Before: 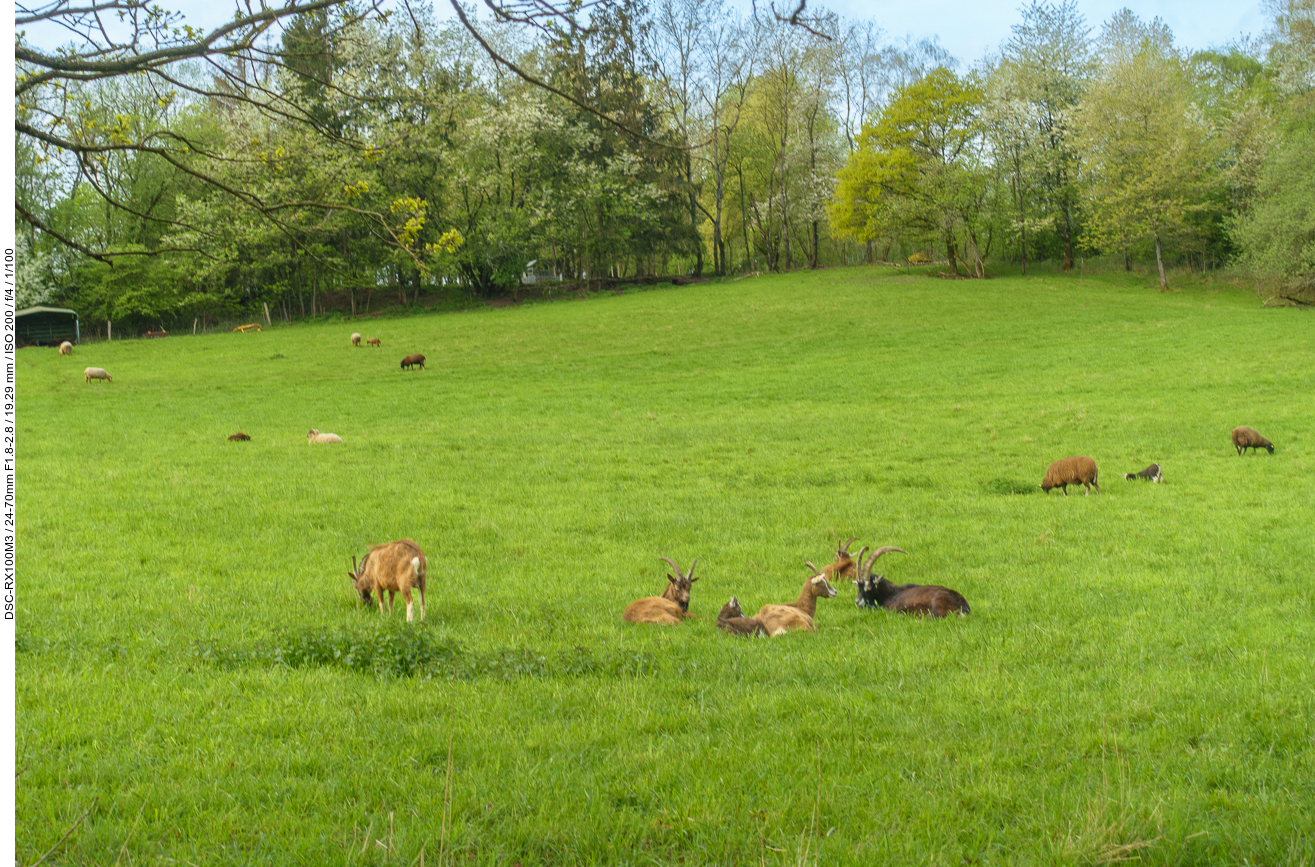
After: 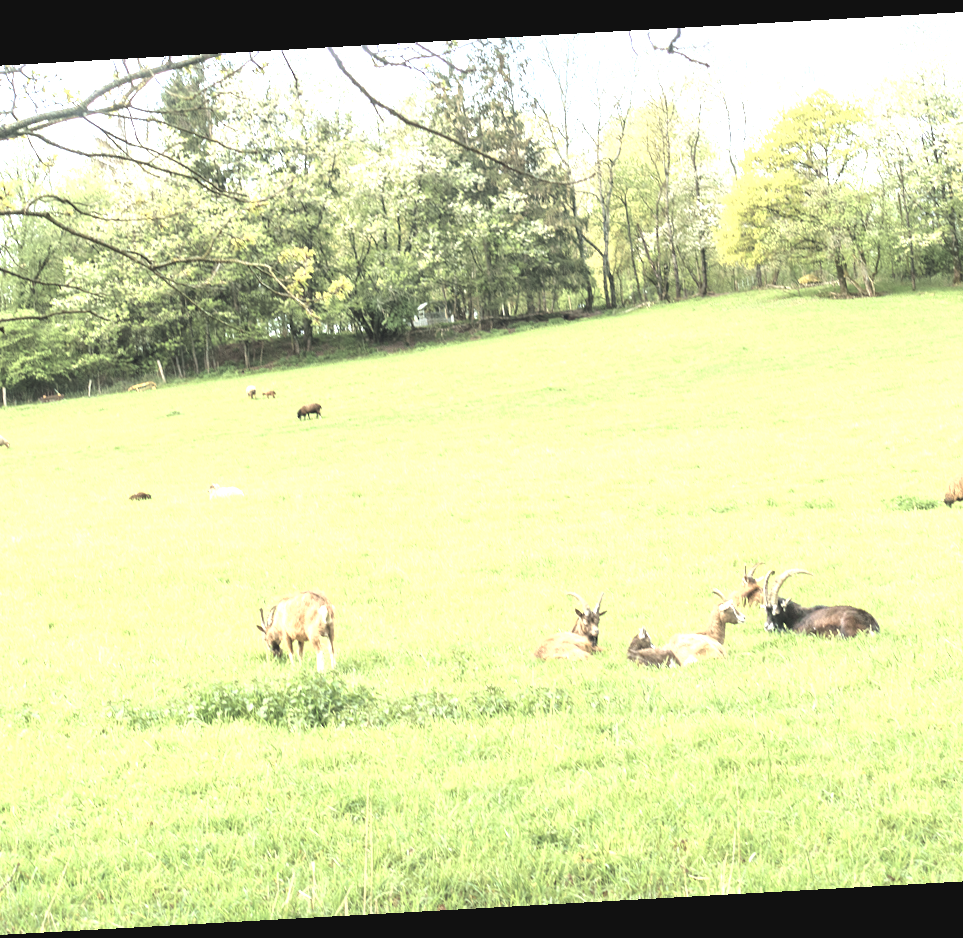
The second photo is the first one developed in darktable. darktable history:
tone equalizer: -8 EV -0.75 EV, -7 EV -0.7 EV, -6 EV -0.6 EV, -5 EV -0.4 EV, -3 EV 0.4 EV, -2 EV 0.6 EV, -1 EV 0.7 EV, +0 EV 0.75 EV, edges refinement/feathering 500, mask exposure compensation -1.57 EV, preserve details no
contrast brightness saturation: brightness 0.18, saturation -0.5
crop and rotate: left 9.061%, right 20.142%
exposure: black level correction -0.002, exposure 1.115 EV, compensate highlight preservation false
color balance: contrast 10%
shadows and highlights: shadows 25, highlights -25
rotate and perspective: rotation -3.18°, automatic cropping off
